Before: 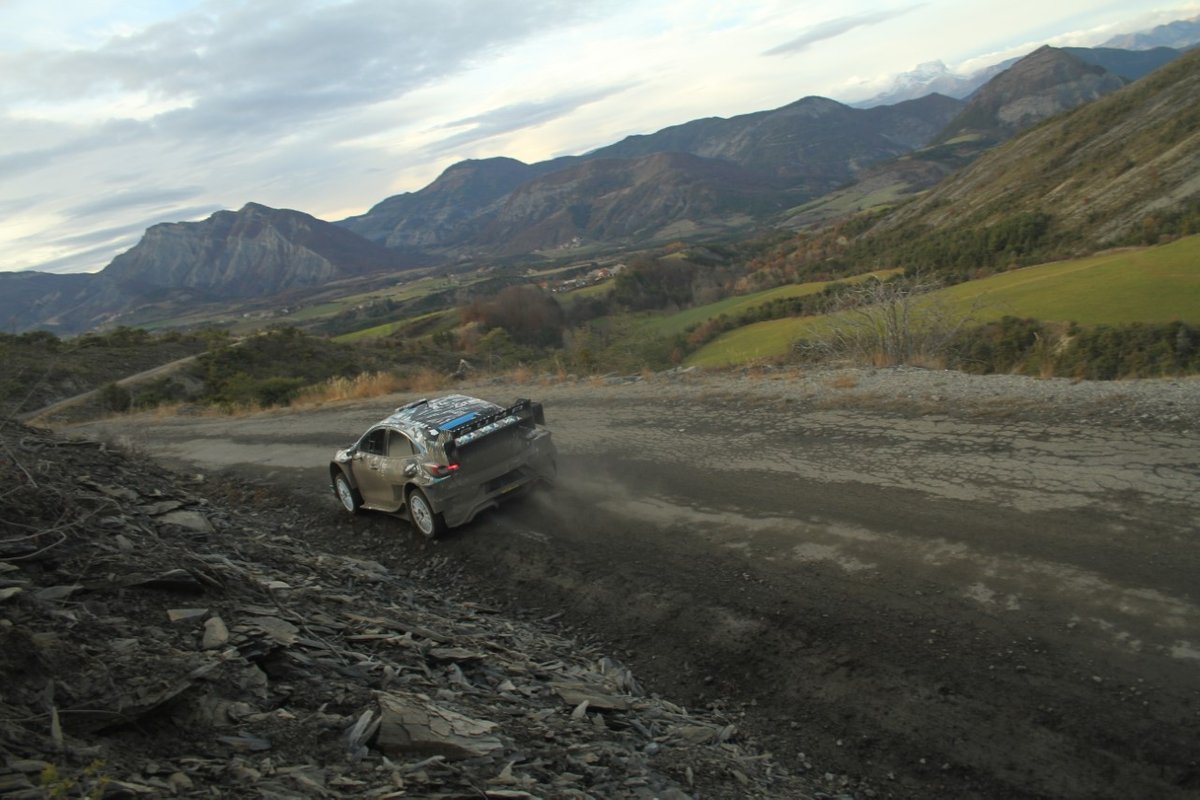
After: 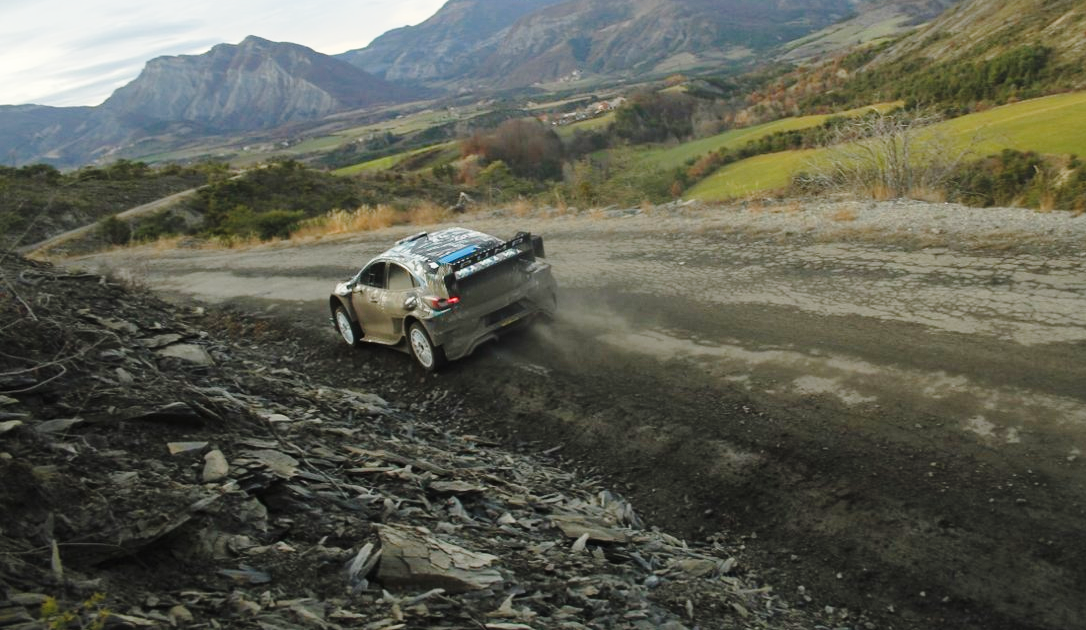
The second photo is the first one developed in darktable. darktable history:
shadows and highlights: shadows 25, highlights -25
crop: top 20.916%, right 9.437%, bottom 0.316%
base curve: curves: ch0 [(0, 0) (0.028, 0.03) (0.121, 0.232) (0.46, 0.748) (0.859, 0.968) (1, 1)], preserve colors none
